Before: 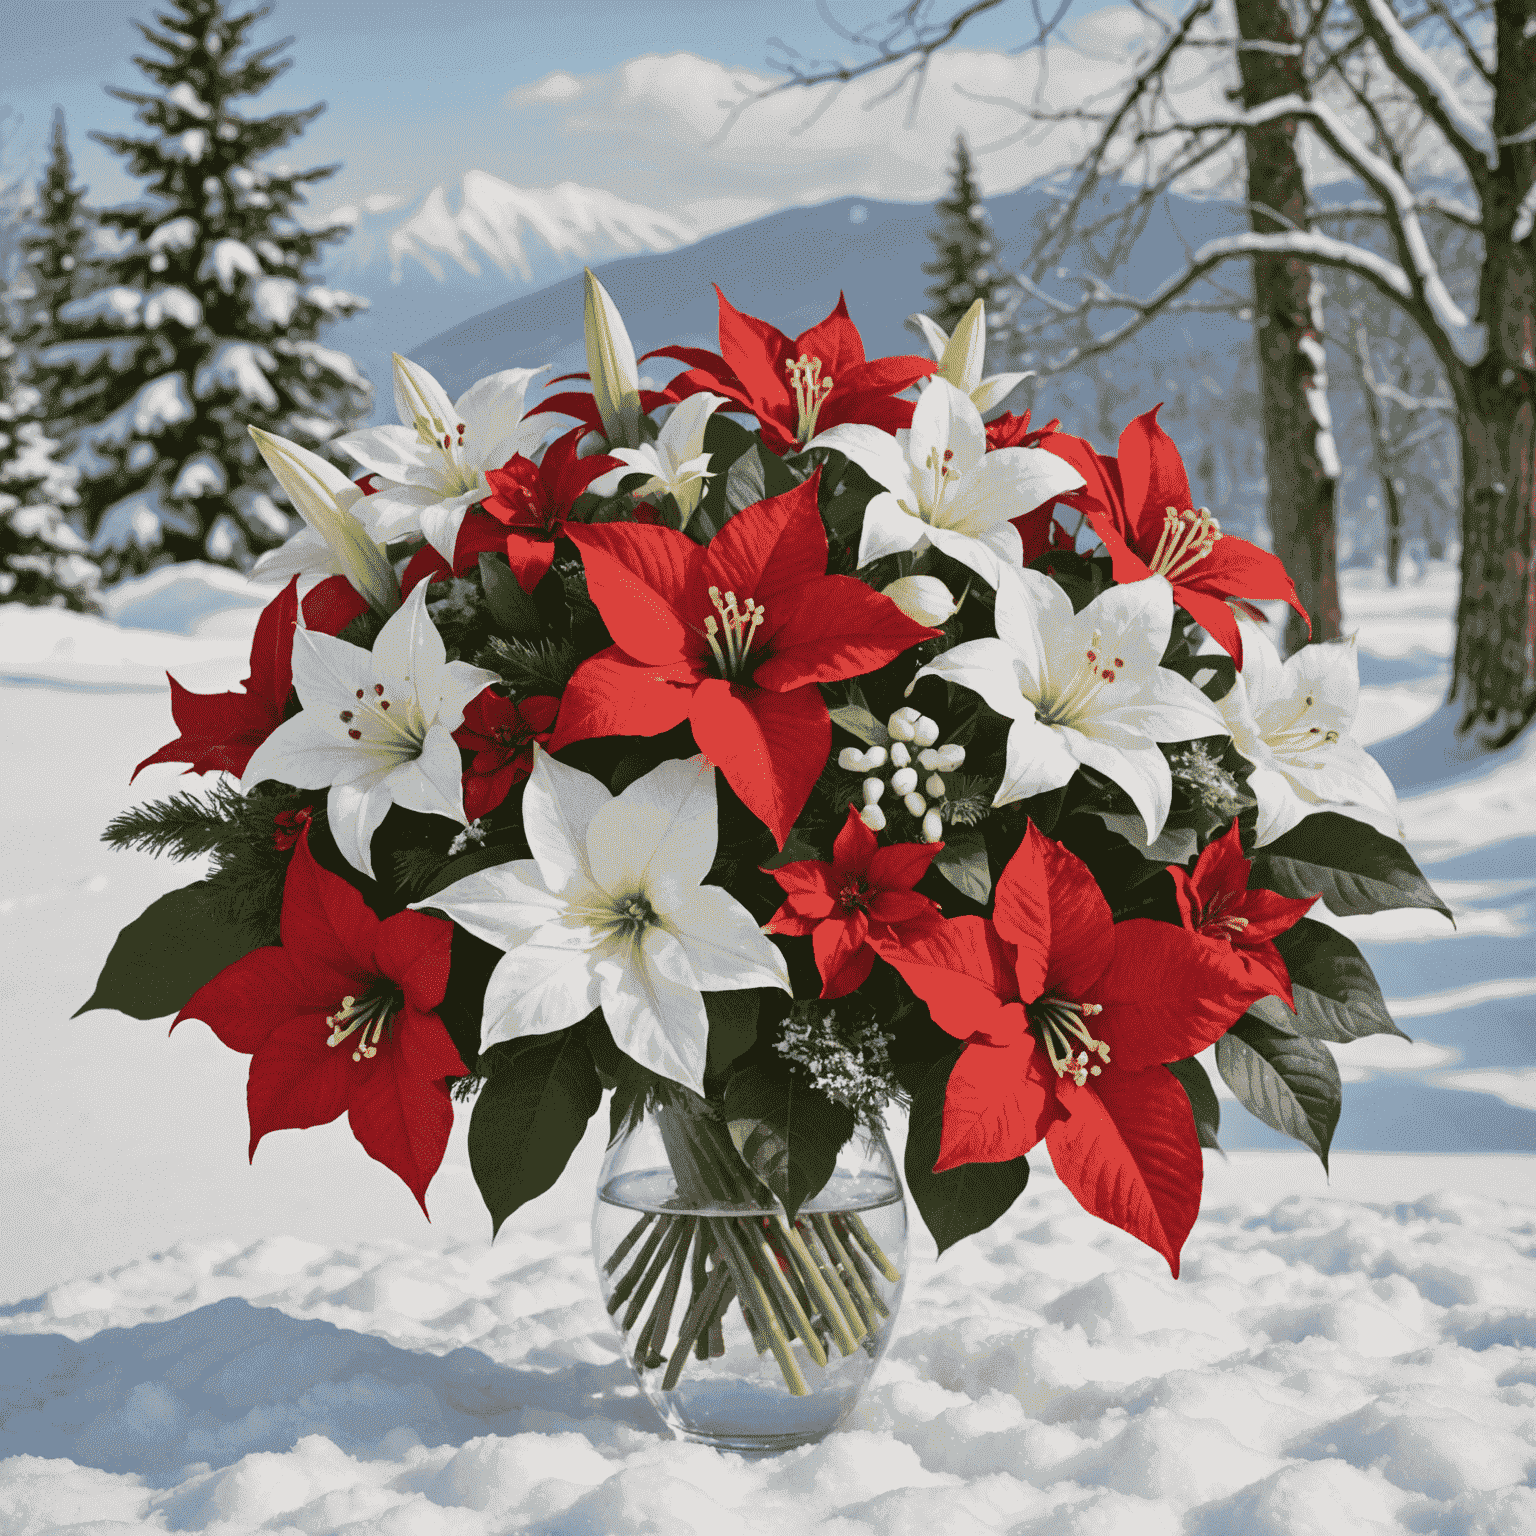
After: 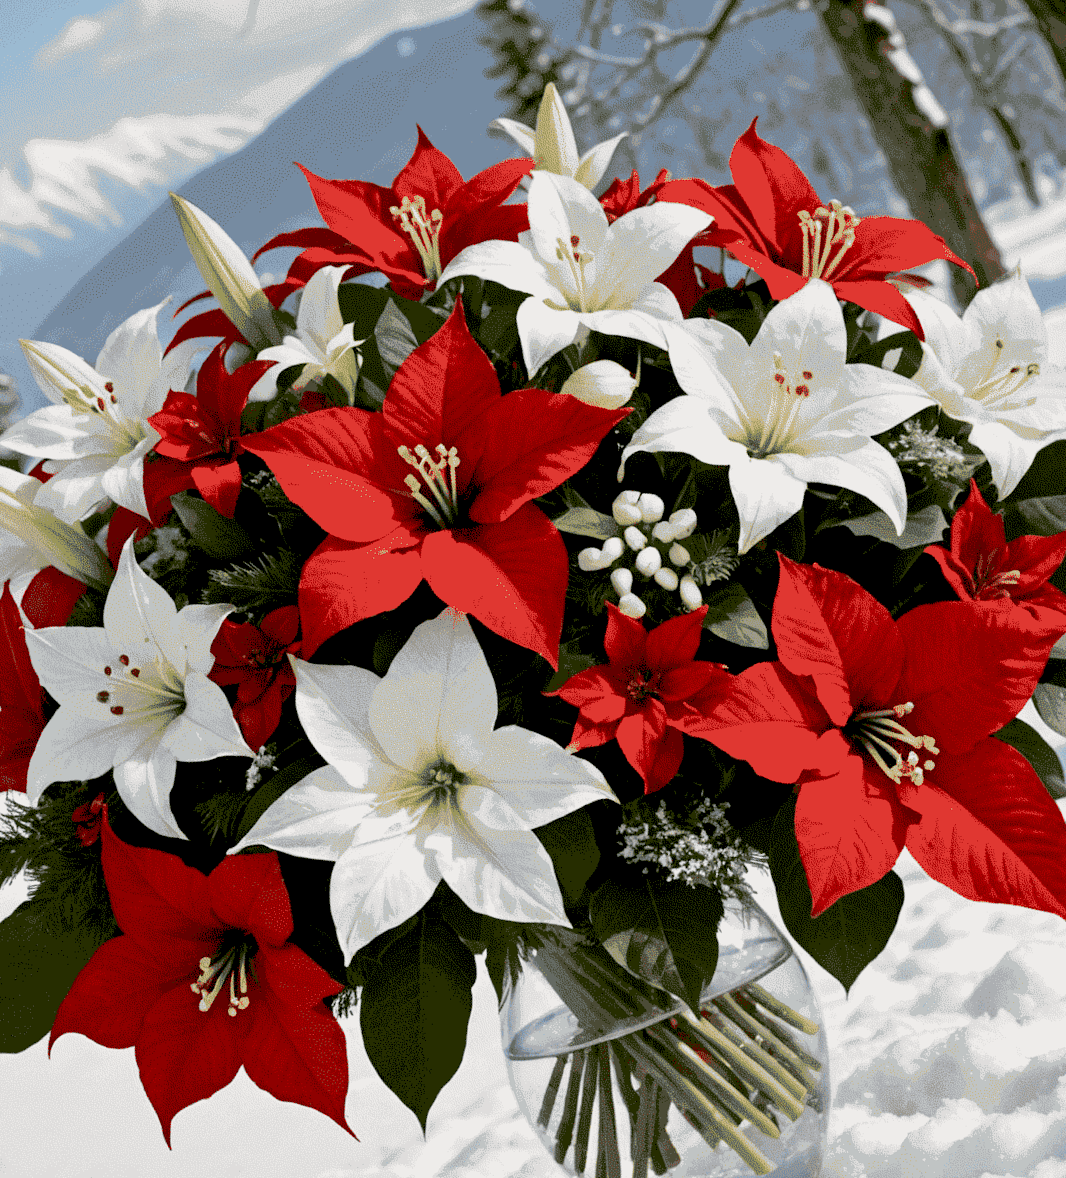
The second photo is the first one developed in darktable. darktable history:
crop and rotate: angle 20.56°, left 6.803%, right 3.772%, bottom 1.18%
base curve: curves: ch0 [(0.017, 0) (0.425, 0.441) (0.844, 0.933) (1, 1)], preserve colors none
